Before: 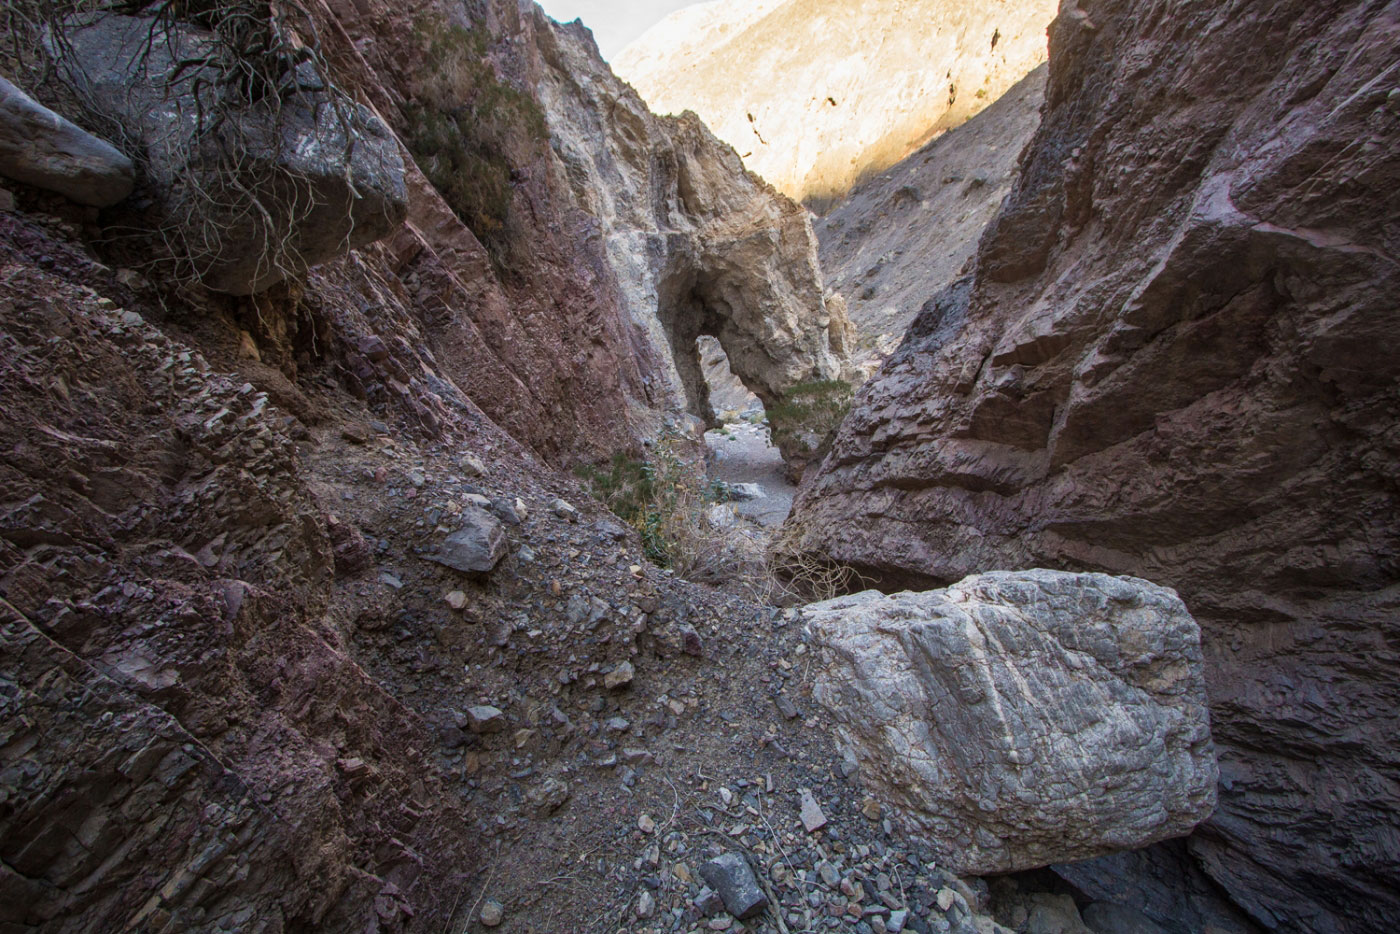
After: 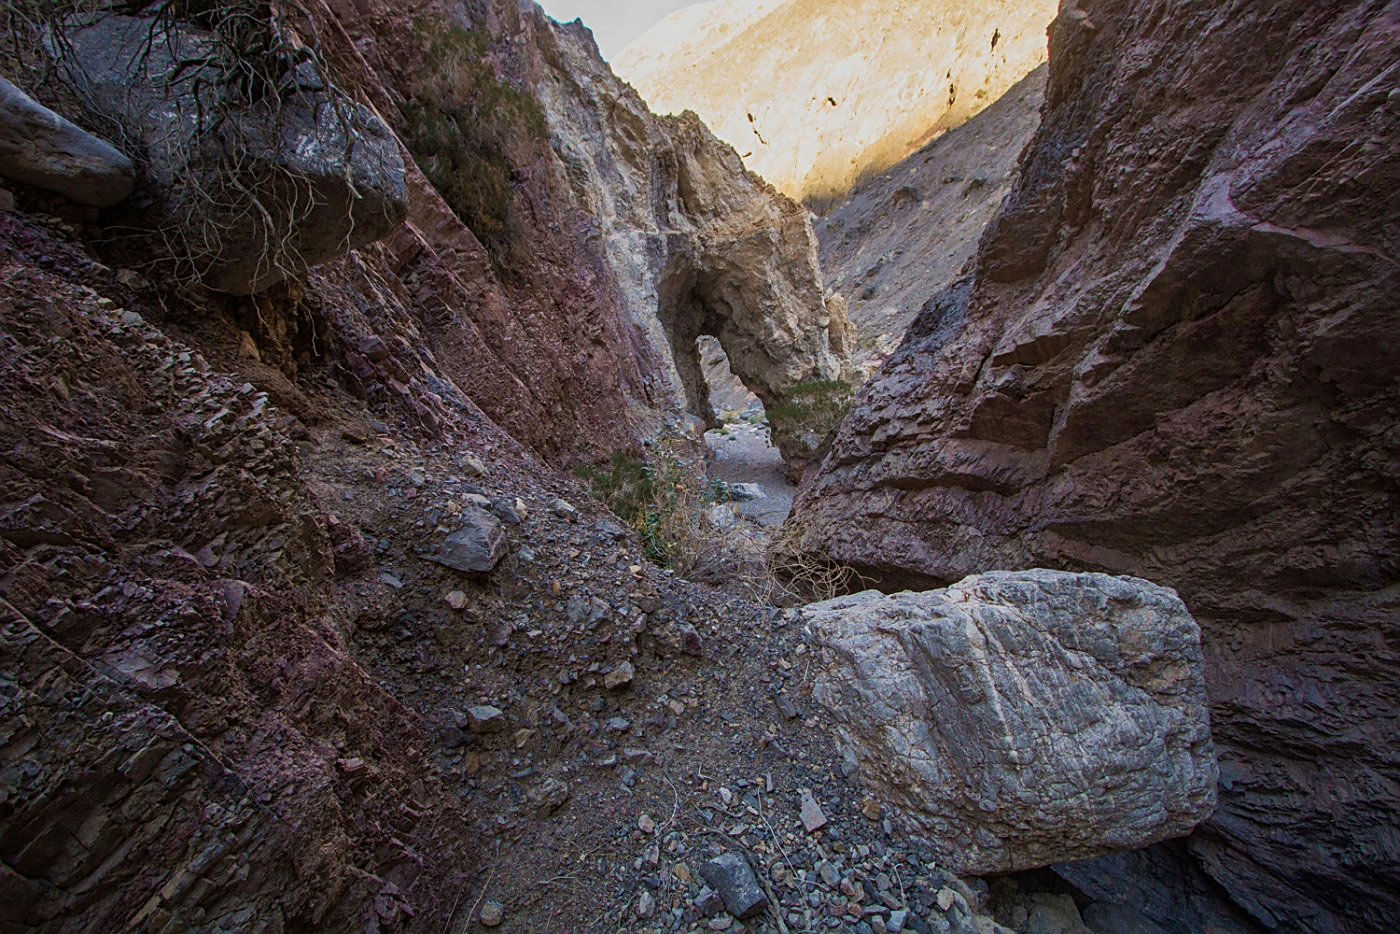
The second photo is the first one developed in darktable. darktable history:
velvia: on, module defaults
sharpen: on, module defaults
exposure: exposure -0.433 EV, compensate highlight preservation false
